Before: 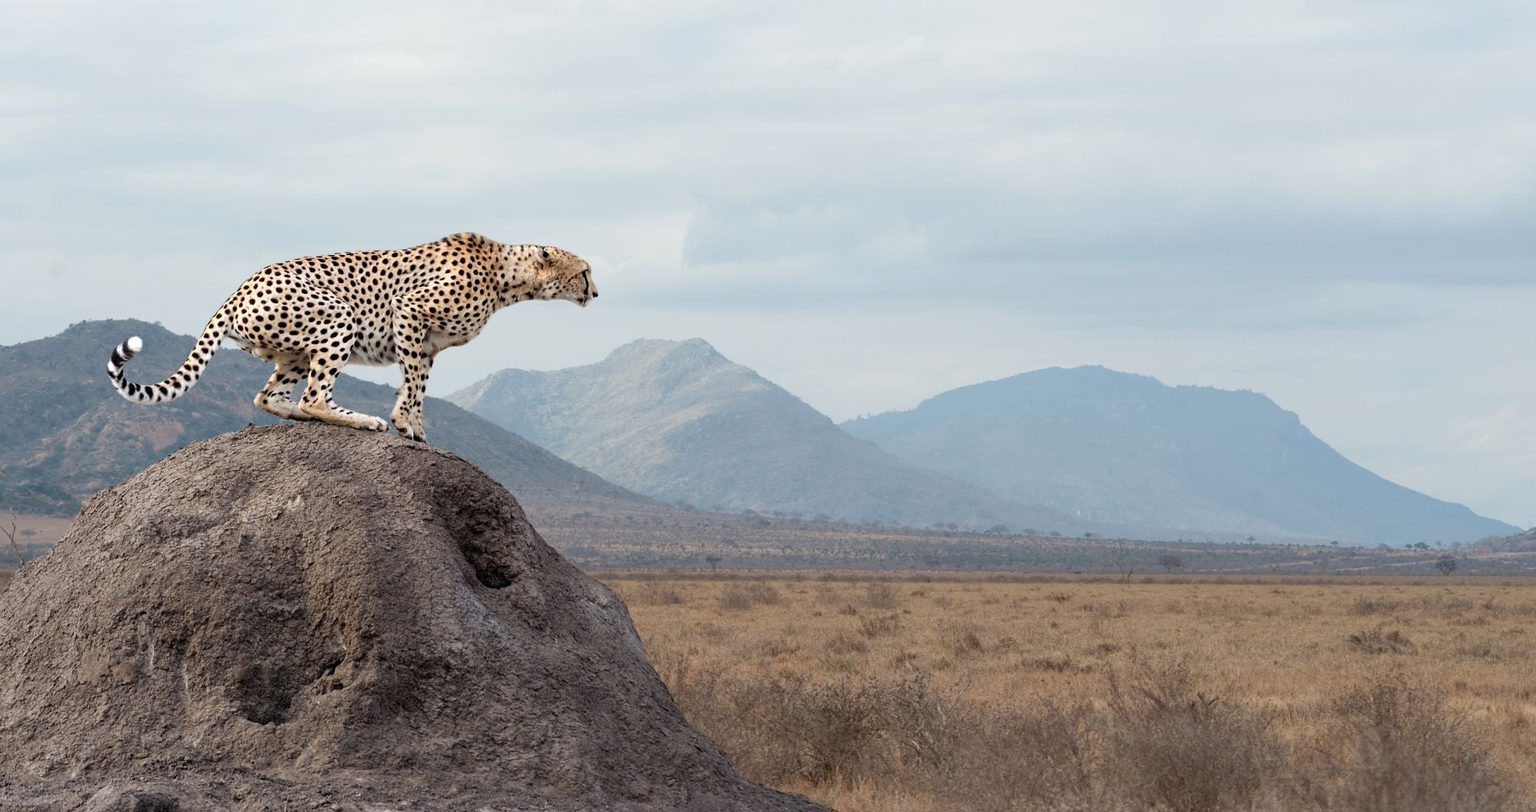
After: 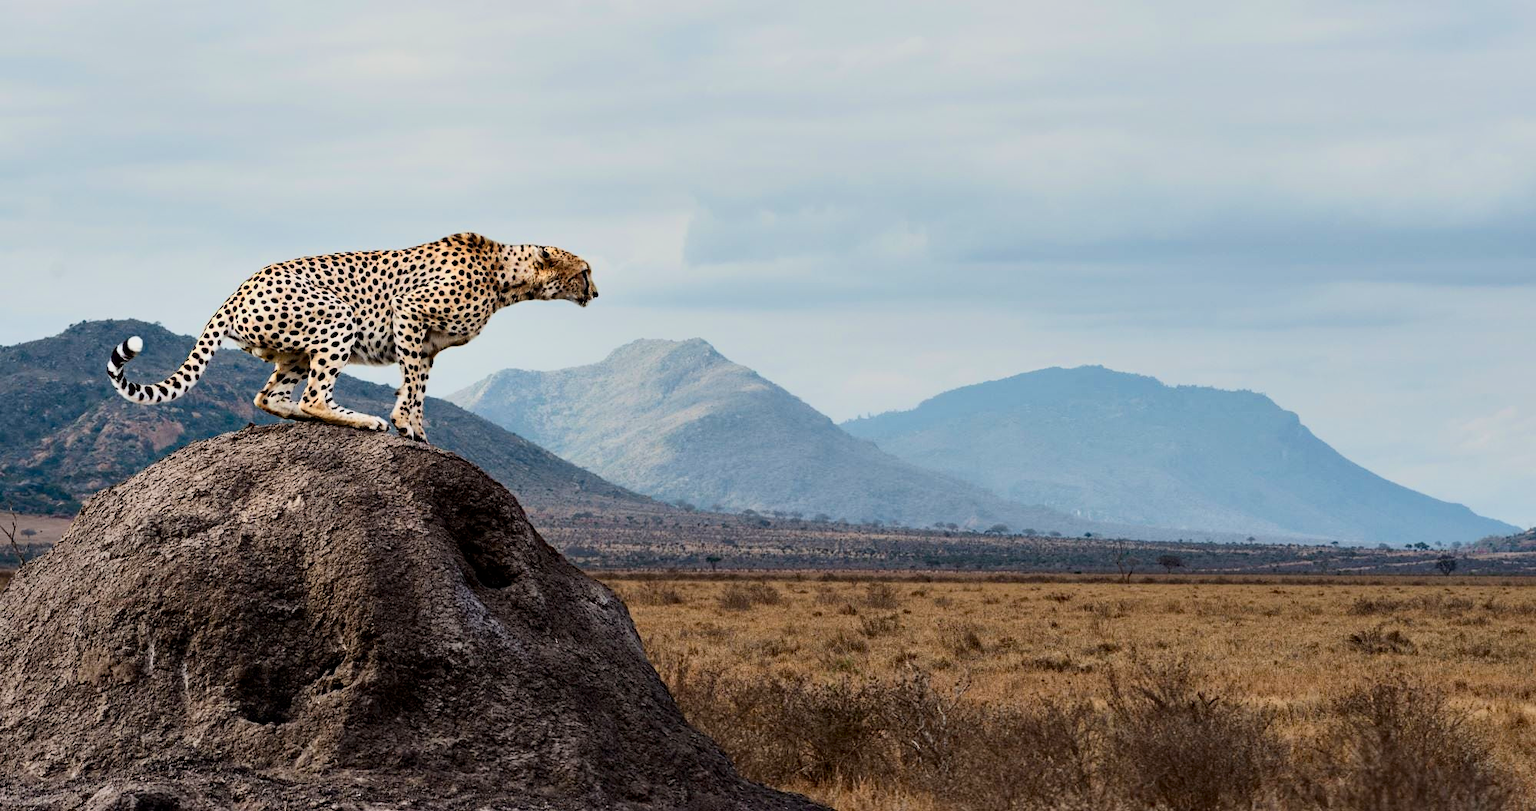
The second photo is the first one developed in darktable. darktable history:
filmic rgb: black relative exposure -7.75 EV, white relative exposure 4.4 EV, threshold 3 EV, hardness 3.76, latitude 50%, contrast 1.1, color science v5 (2021), contrast in shadows safe, contrast in highlights safe, enable highlight reconstruction true
tone curve: curves: ch0 [(0, 0) (0.251, 0.254) (0.689, 0.733) (1, 1)]
contrast brightness saturation: contrast 0.21, brightness -0.11, saturation 0.21
shadows and highlights: shadows 22.7, highlights -48.71, soften with gaussian
haze removal: strength 0.42, compatibility mode true, adaptive false
